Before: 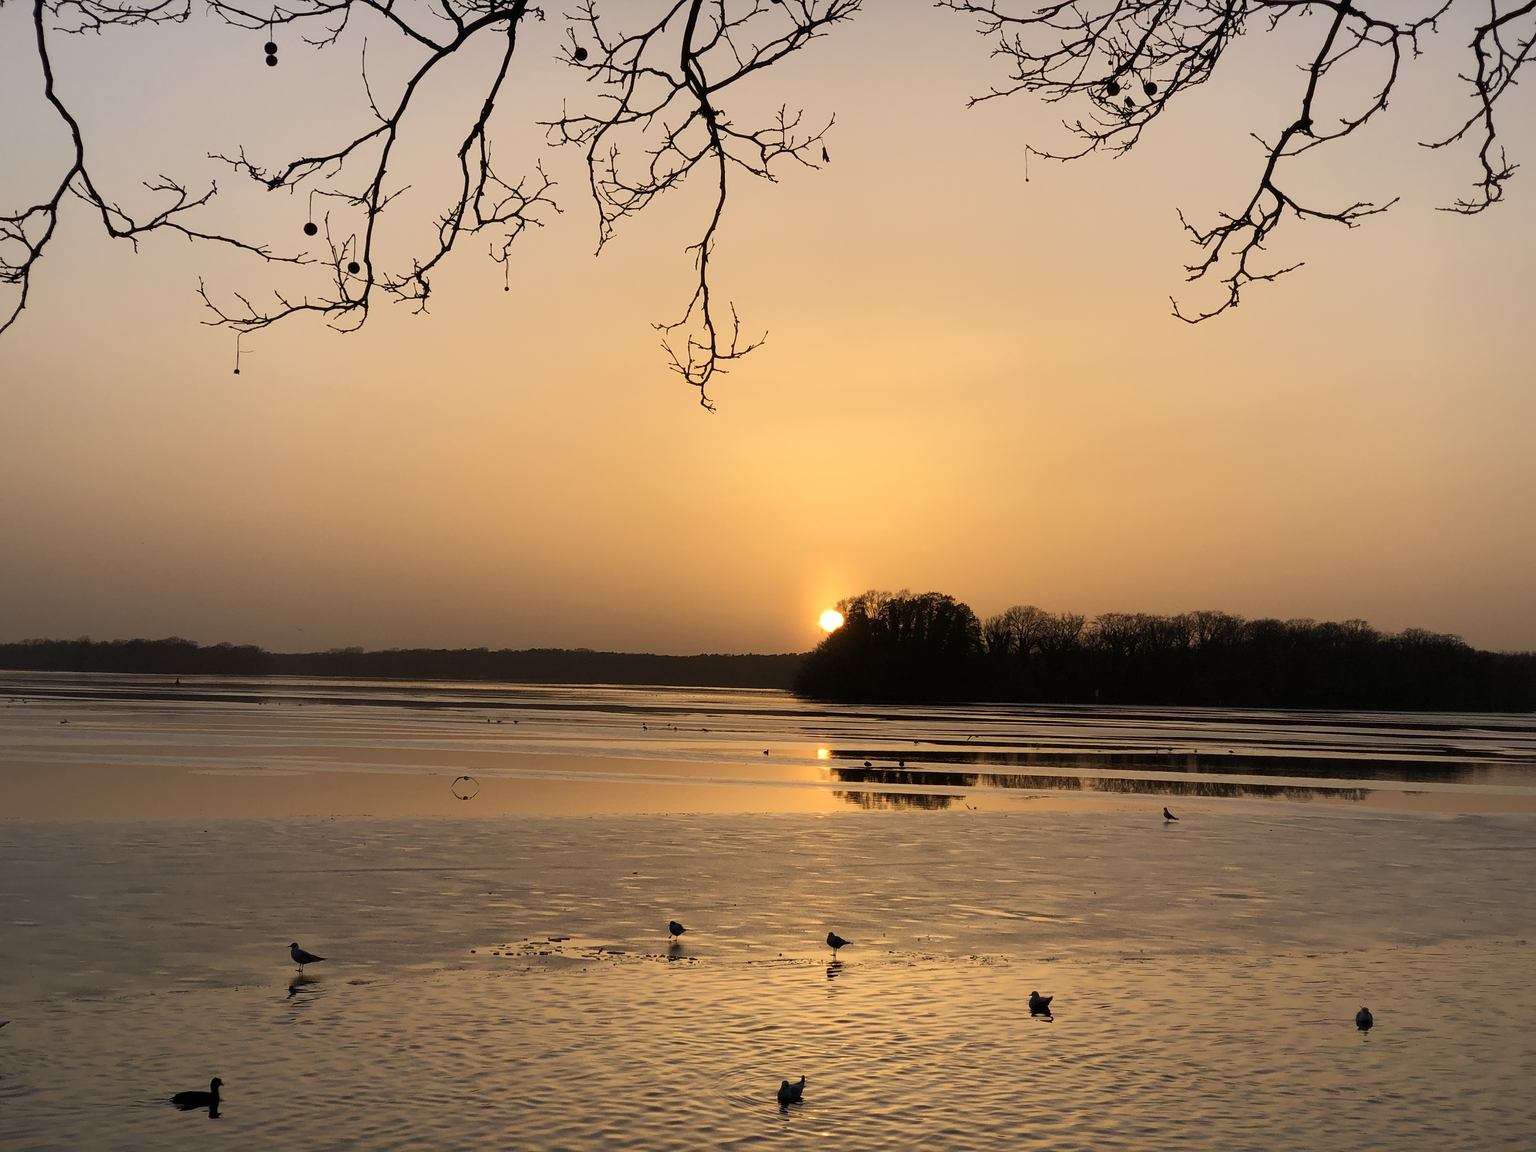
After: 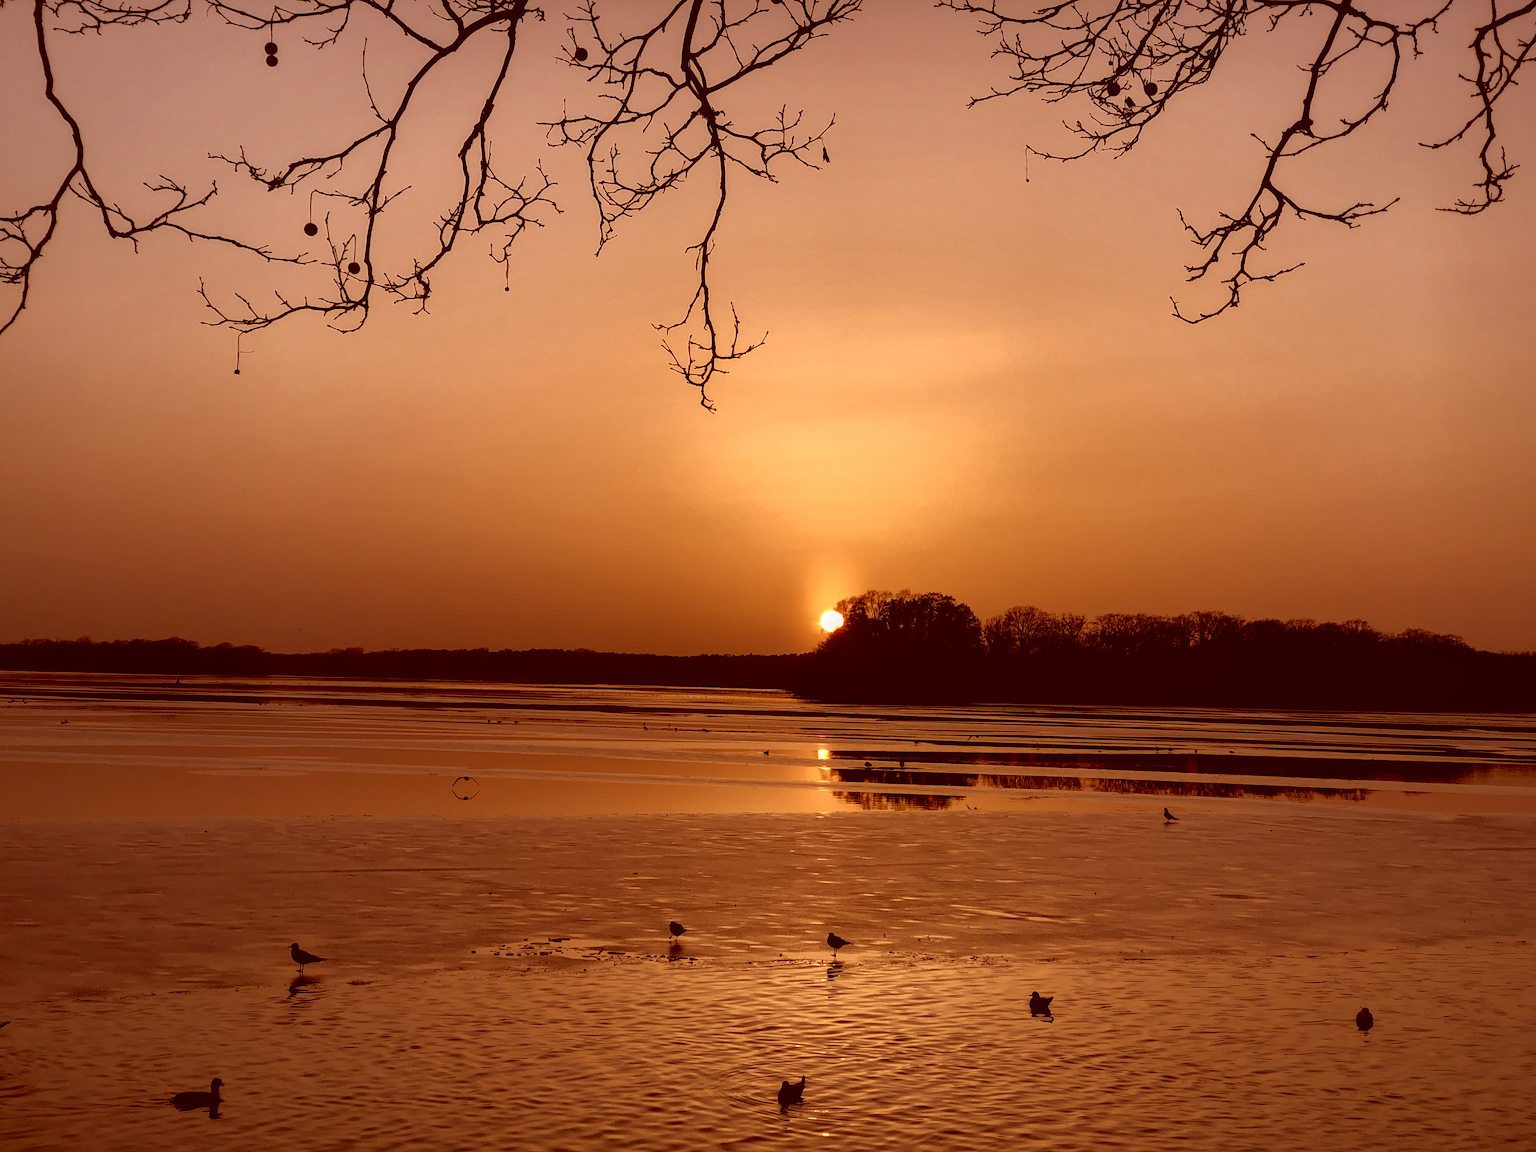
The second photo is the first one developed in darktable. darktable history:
base curve: curves: ch0 [(0, 0) (0.564, 0.291) (0.802, 0.731) (1, 1)]
local contrast: on, module defaults
white balance: red 0.988, blue 1.017
color correction: highlights a* 9.03, highlights b* 8.71, shadows a* 40, shadows b* 40, saturation 0.8
bloom: size 15%, threshold 97%, strength 7%
tone curve: curves: ch0 [(0.047, 0) (0.292, 0.352) (0.657, 0.678) (1, 0.958)], color space Lab, linked channels, preserve colors none
exposure: black level correction 0, exposure 0.2 EV, compensate exposure bias true, compensate highlight preservation false
color balance rgb: global vibrance -1%, saturation formula JzAzBz (2021)
